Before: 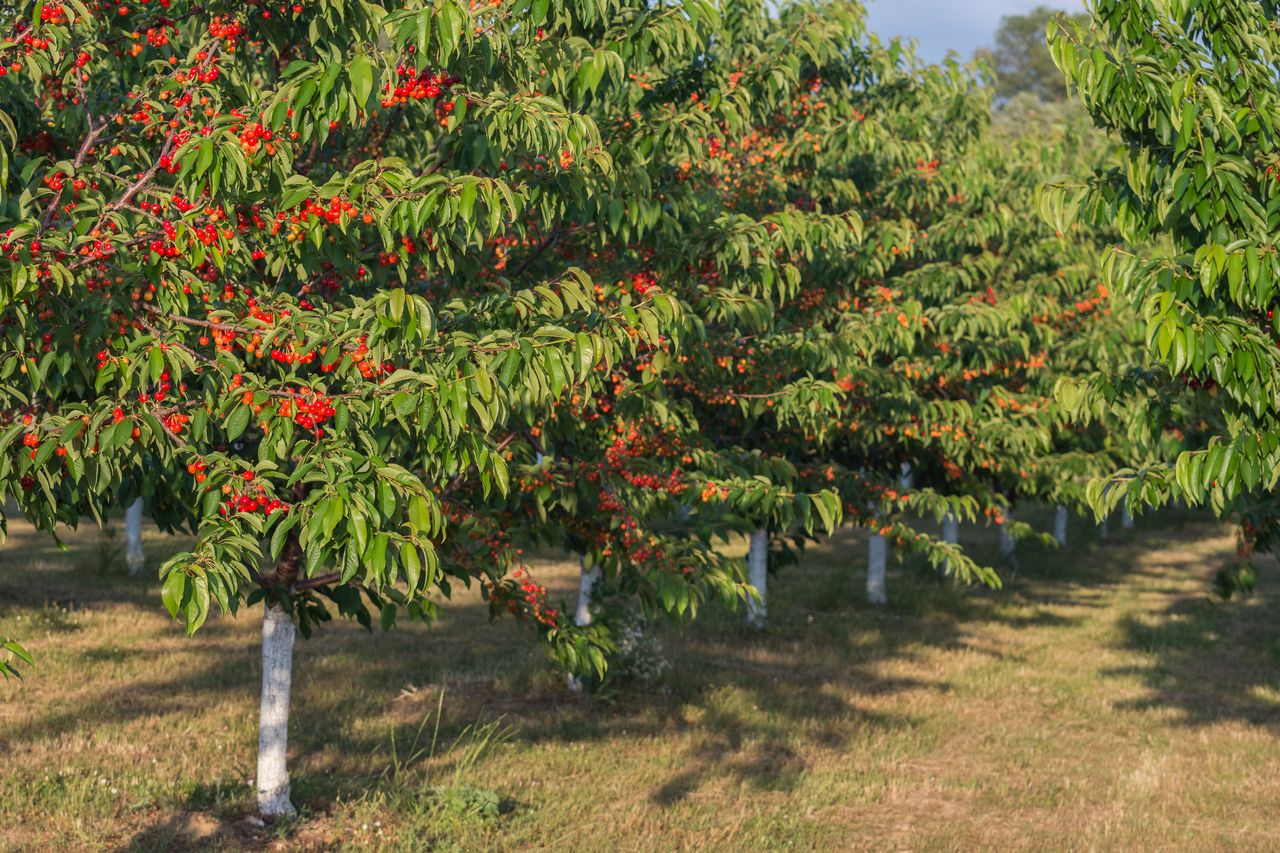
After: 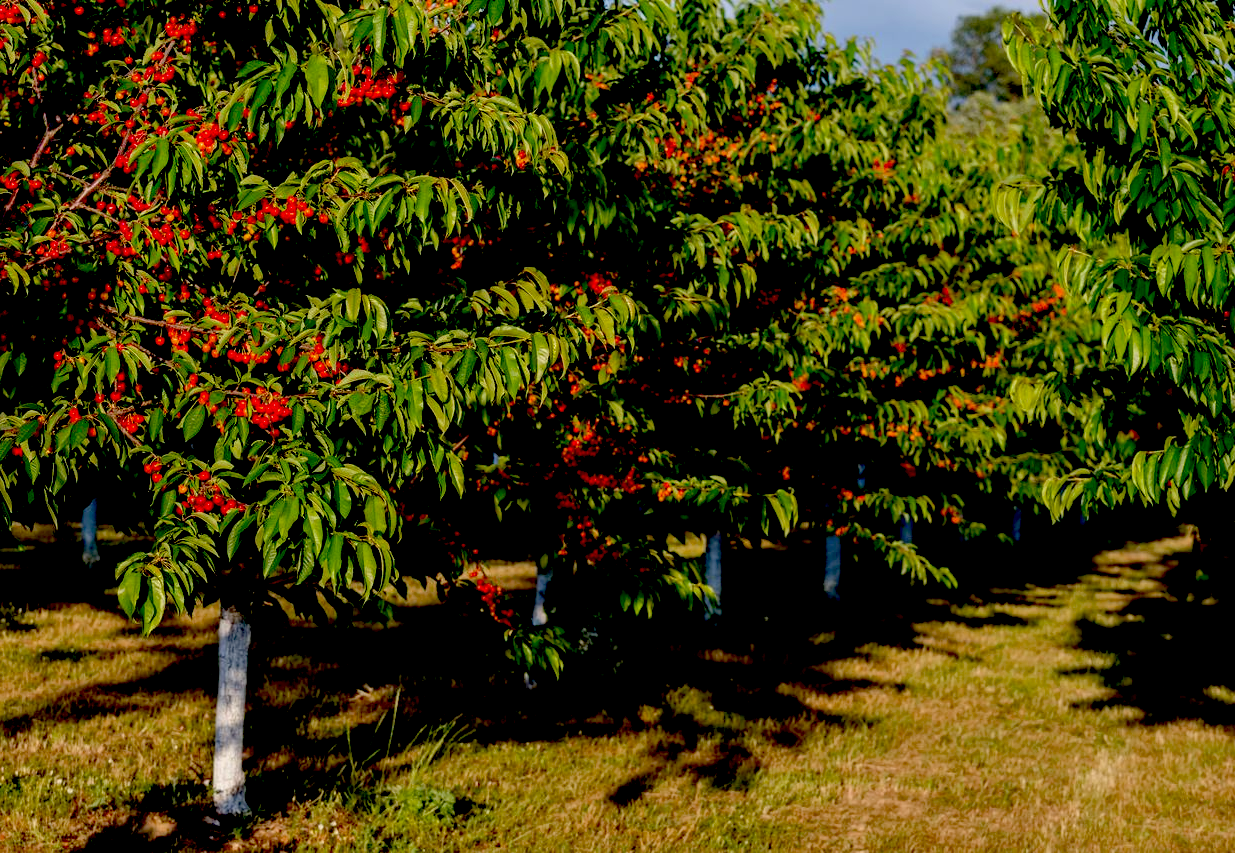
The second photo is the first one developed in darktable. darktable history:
crop and rotate: left 3.459%
exposure: black level correction 0.099, exposure -0.09 EV, compensate exposure bias true, compensate highlight preservation false
